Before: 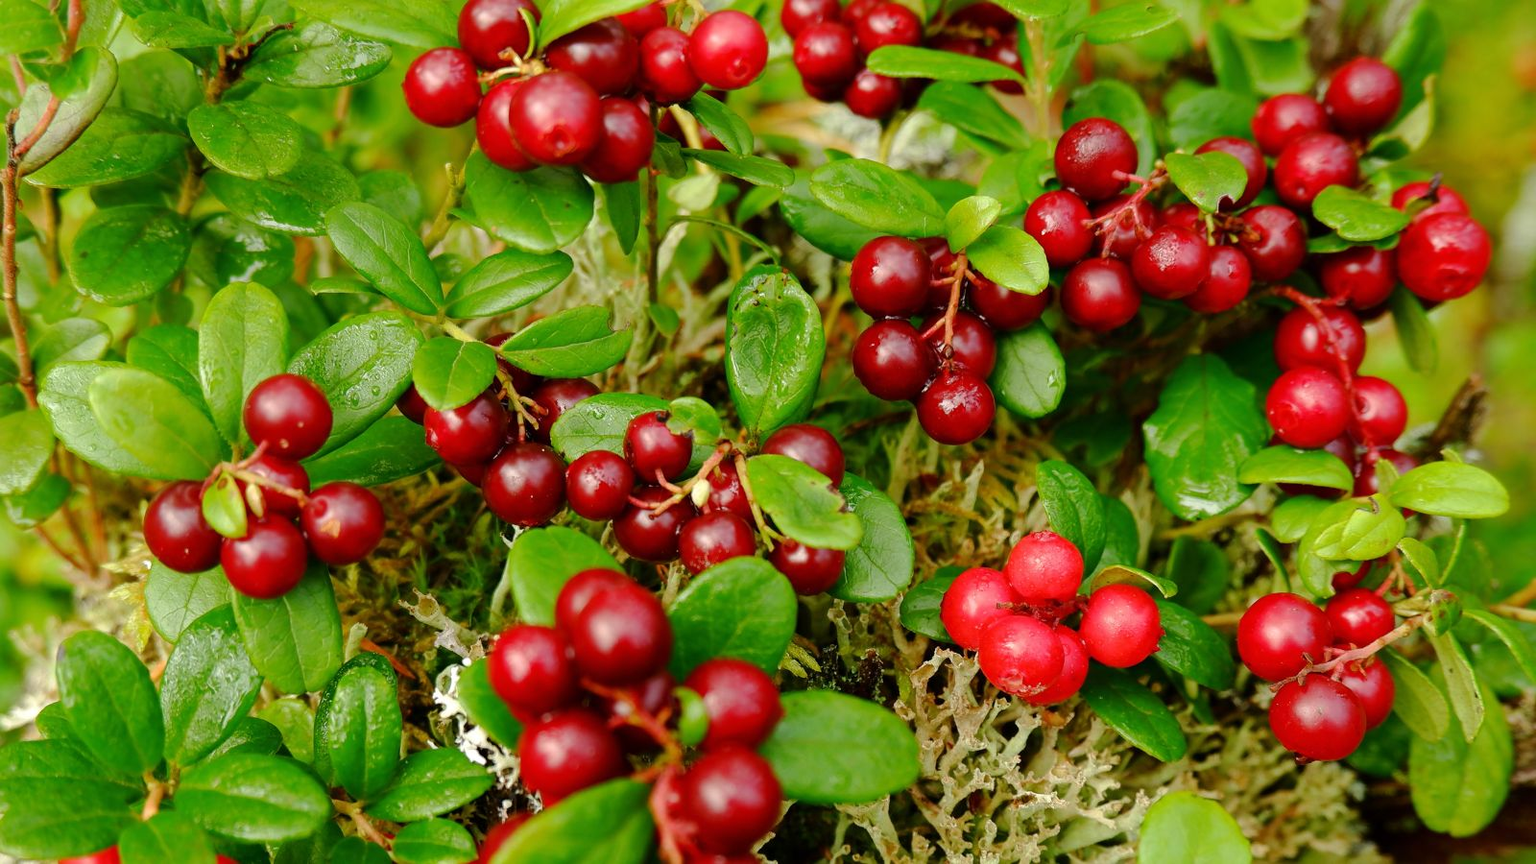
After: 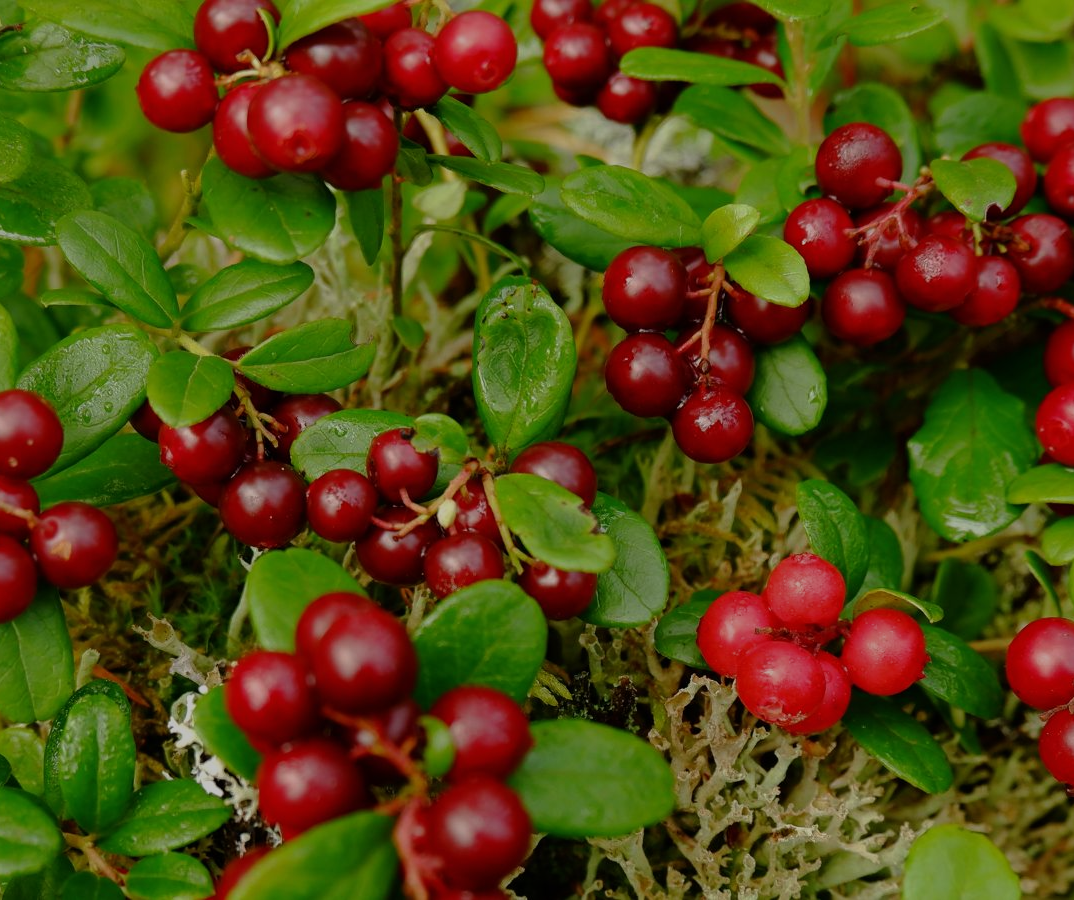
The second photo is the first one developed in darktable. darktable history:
exposure: exposure -0.921 EV, compensate highlight preservation false
crop and rotate: left 17.737%, right 15.088%
